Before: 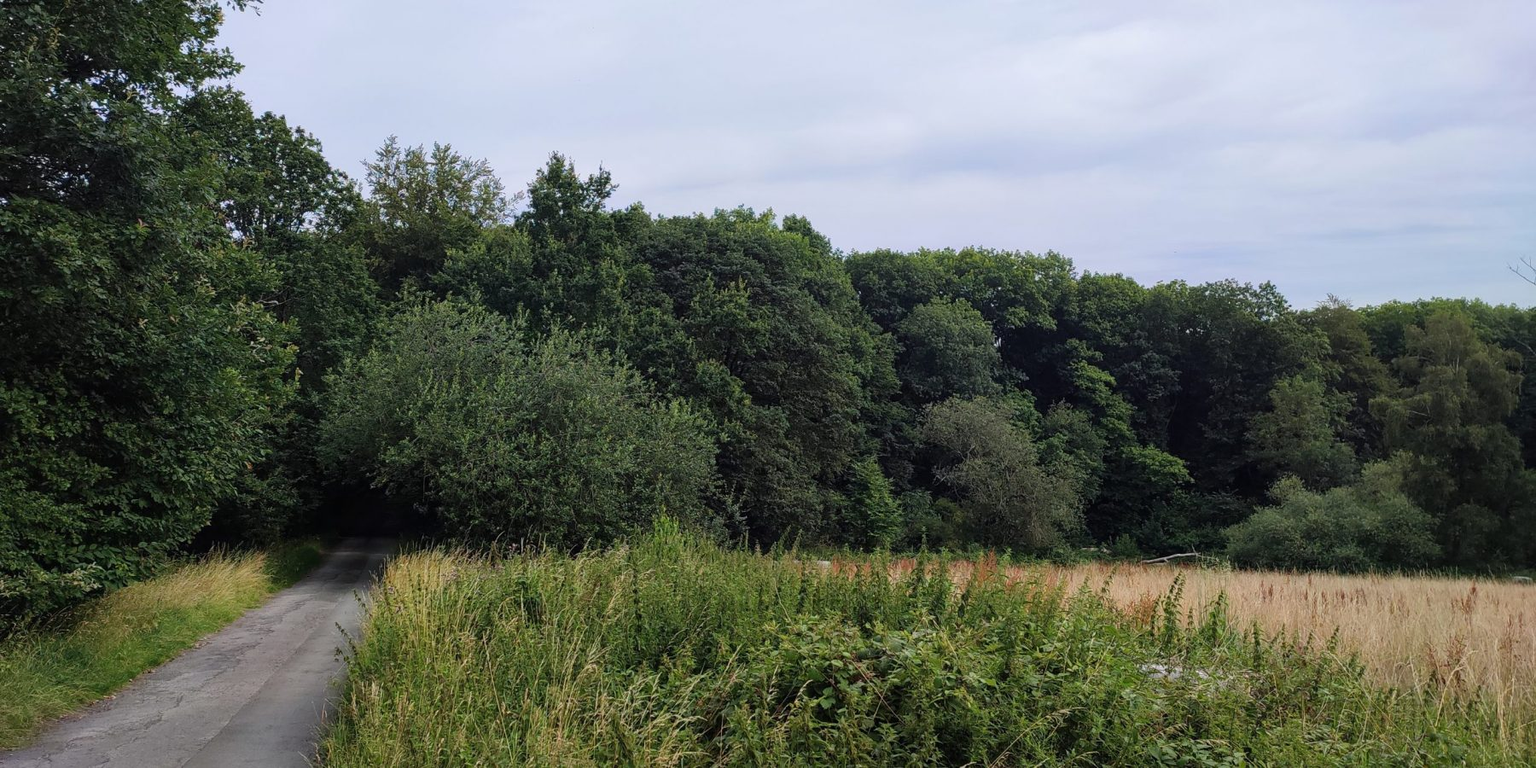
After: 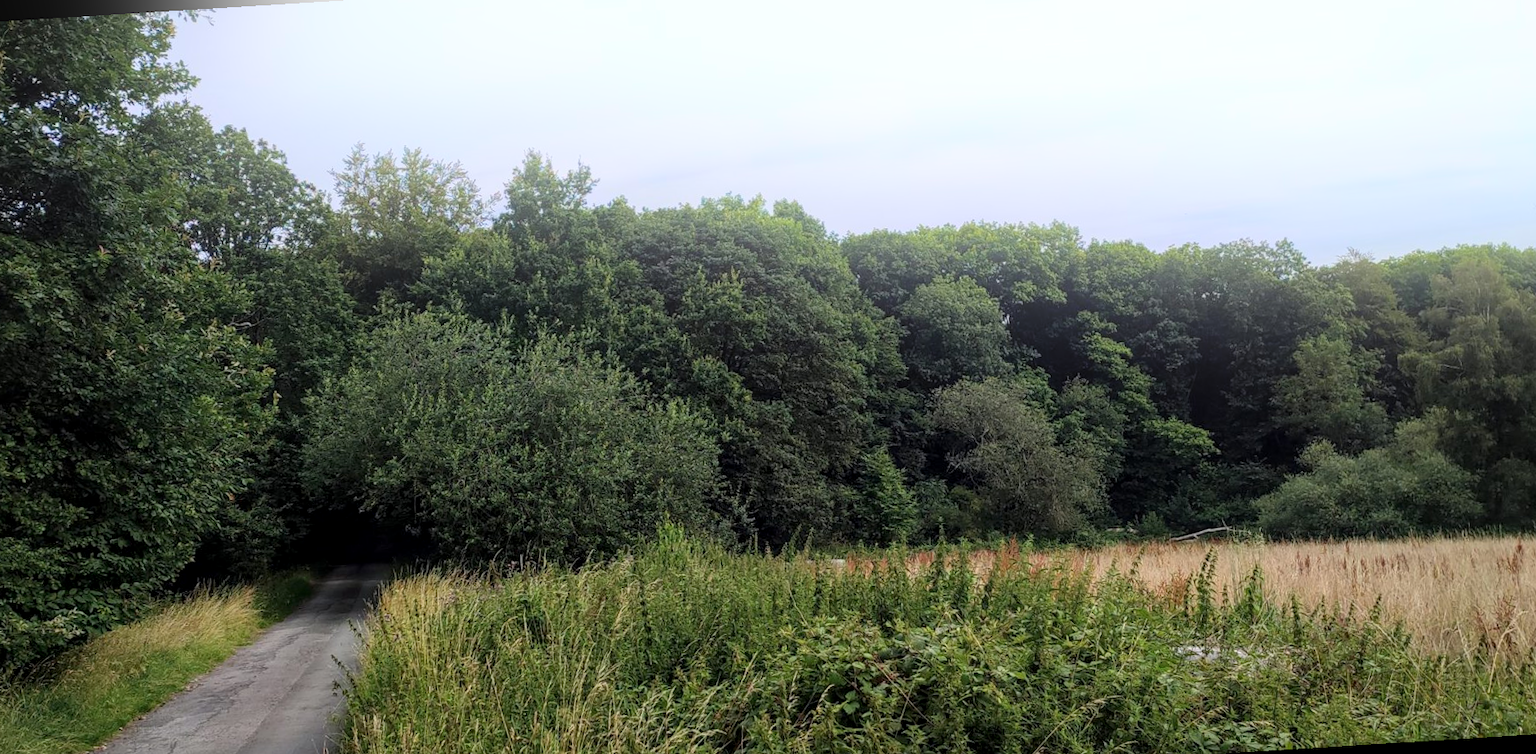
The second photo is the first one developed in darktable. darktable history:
bloom: on, module defaults
local contrast: on, module defaults
rotate and perspective: rotation -3.52°, crop left 0.036, crop right 0.964, crop top 0.081, crop bottom 0.919
